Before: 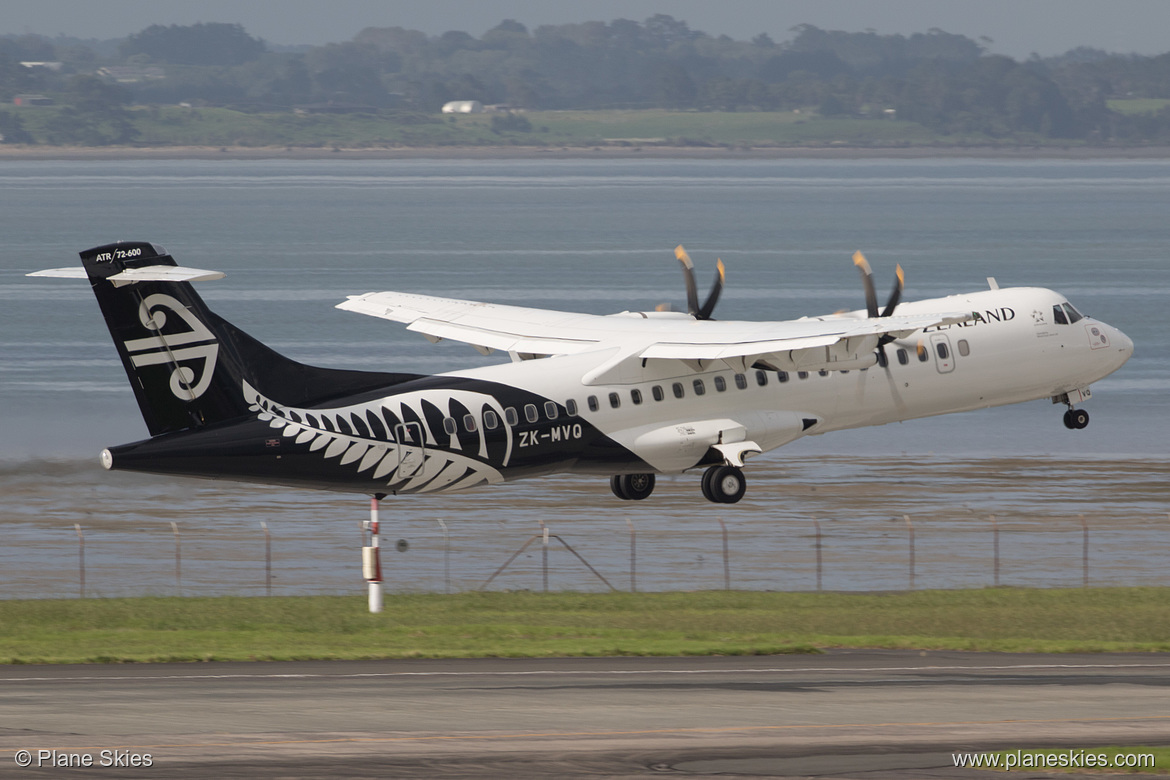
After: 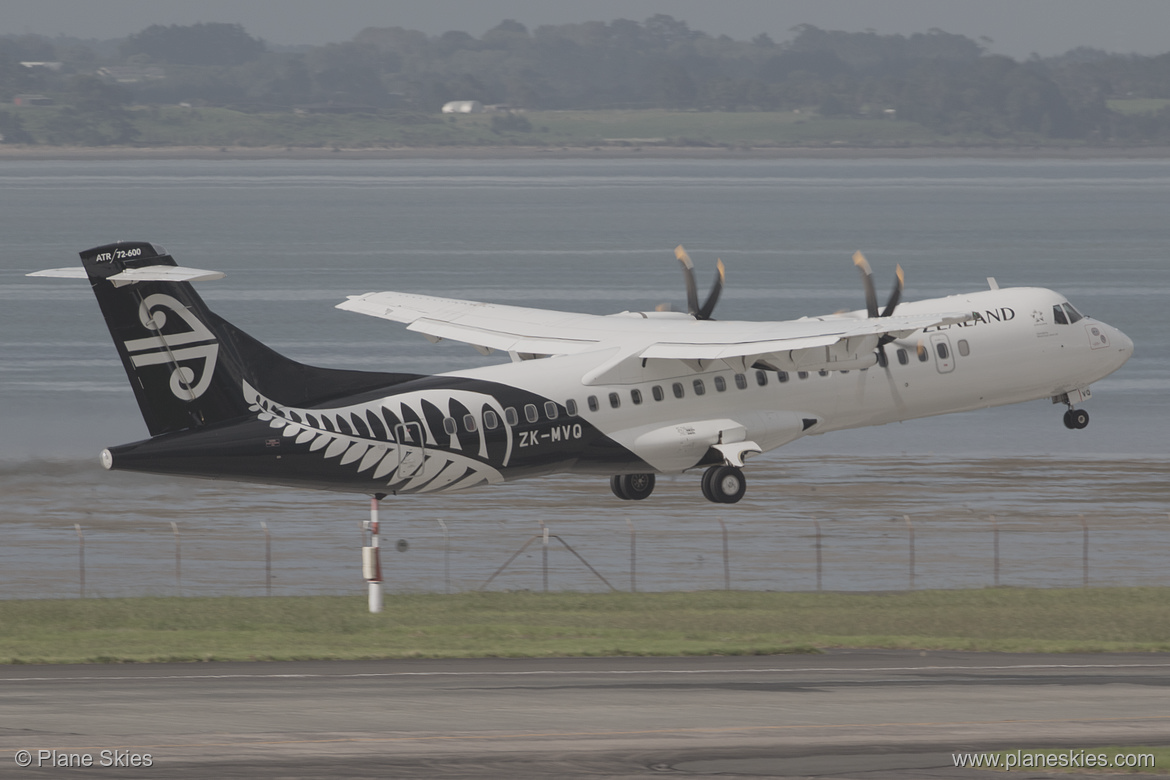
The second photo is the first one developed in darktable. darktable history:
contrast brightness saturation: contrast -0.259, saturation -0.449
